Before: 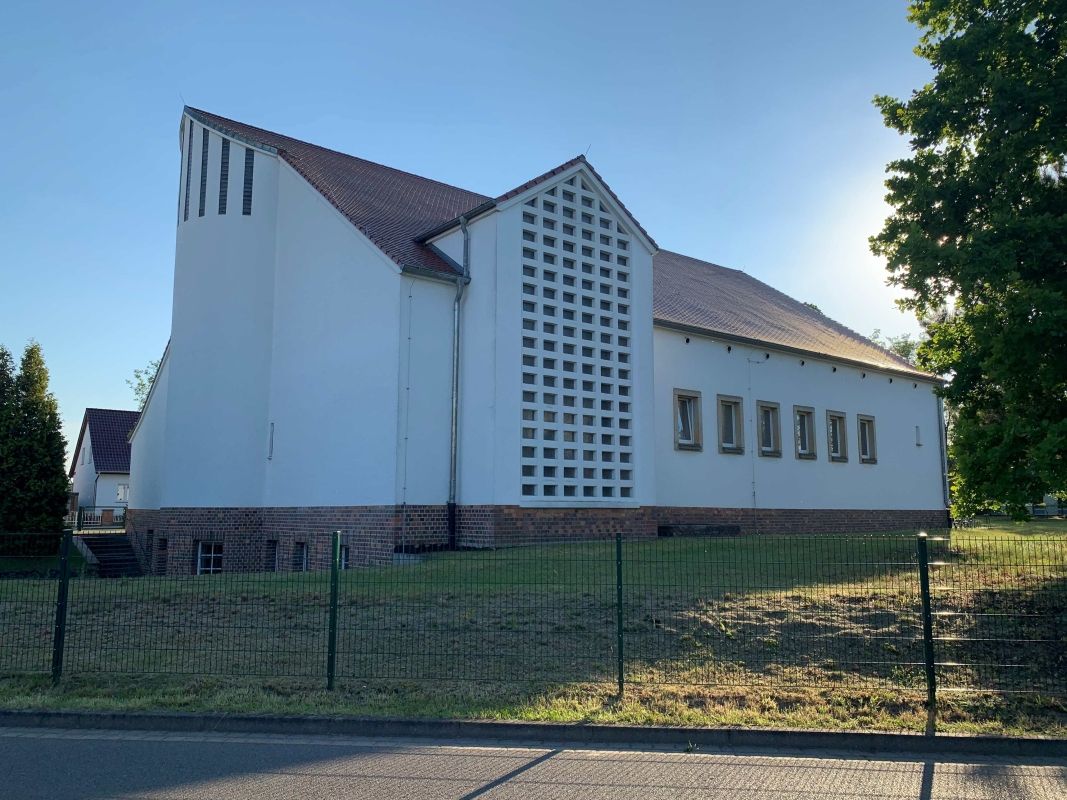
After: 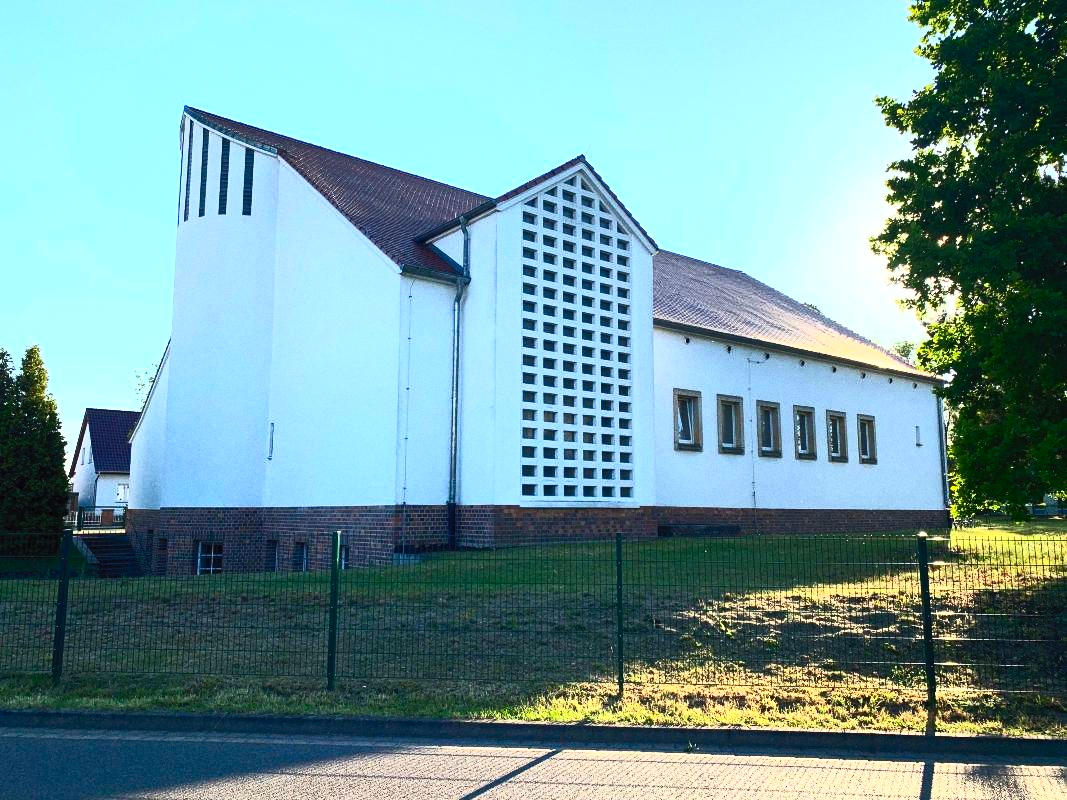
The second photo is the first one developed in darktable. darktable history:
contrast brightness saturation: contrast 0.83, brightness 0.59, saturation 0.59
grain: coarseness 0.09 ISO
